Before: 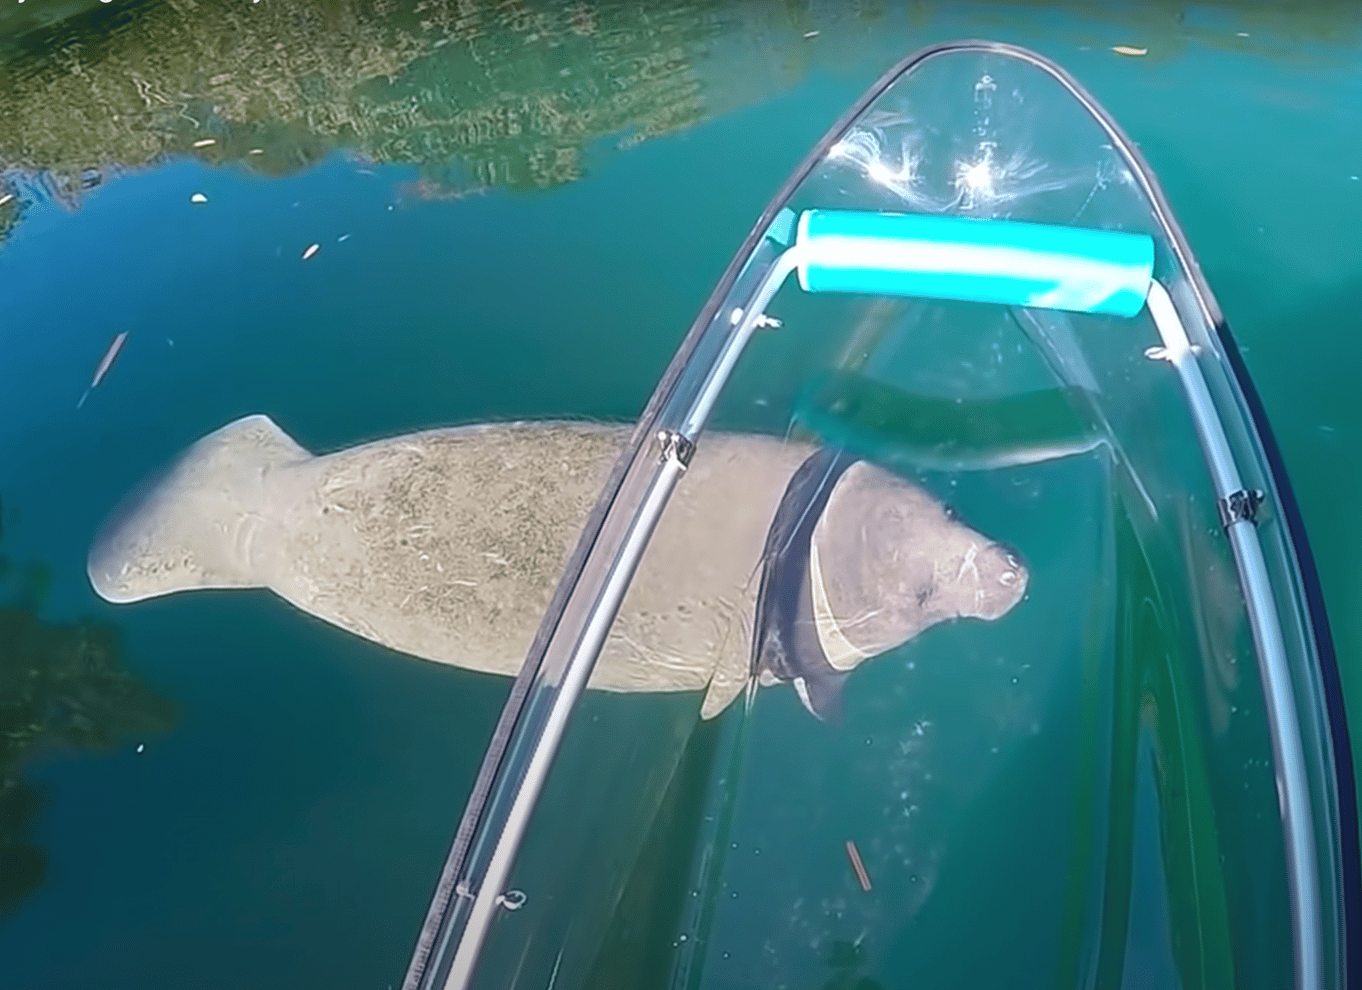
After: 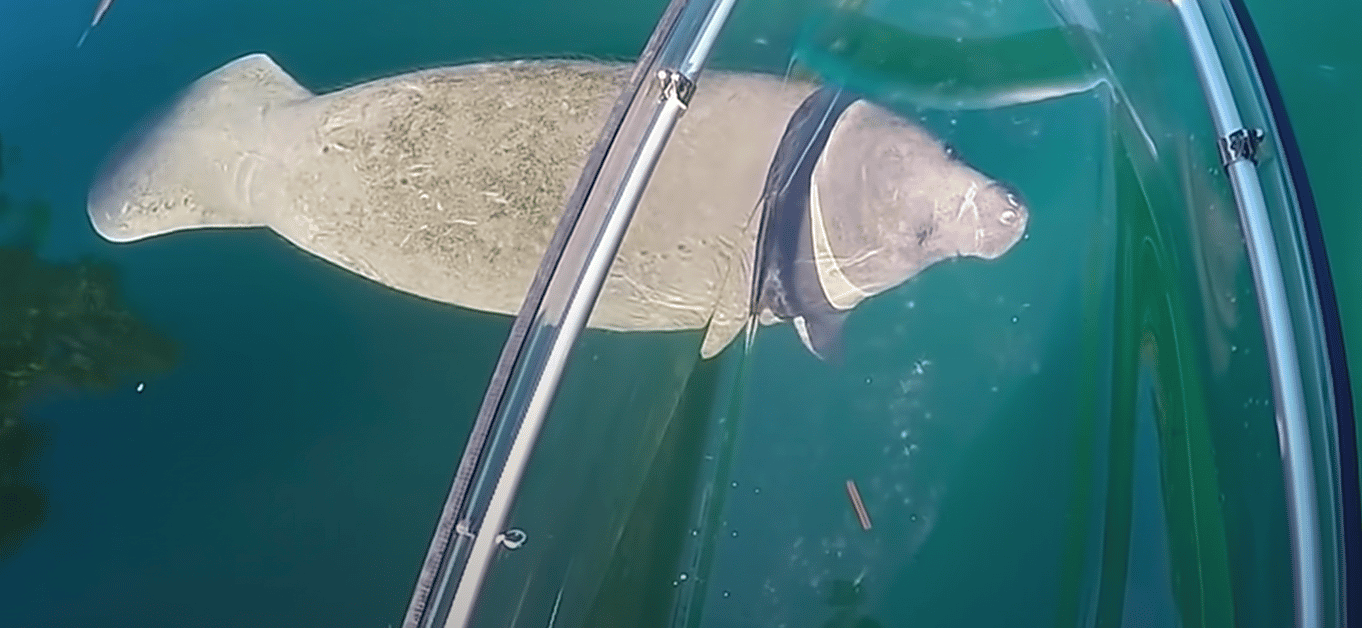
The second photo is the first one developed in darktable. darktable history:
crop and rotate: top 36.558%
color correction: highlights b* 3.02
sharpen: radius 1.468, amount 0.402, threshold 1.536
